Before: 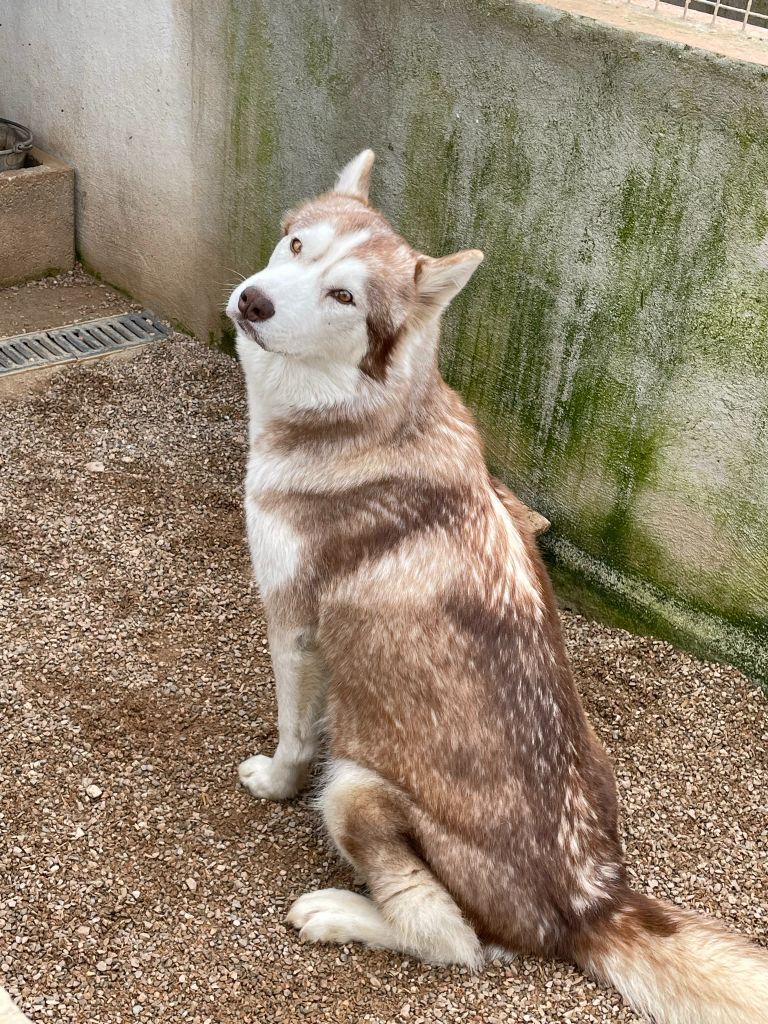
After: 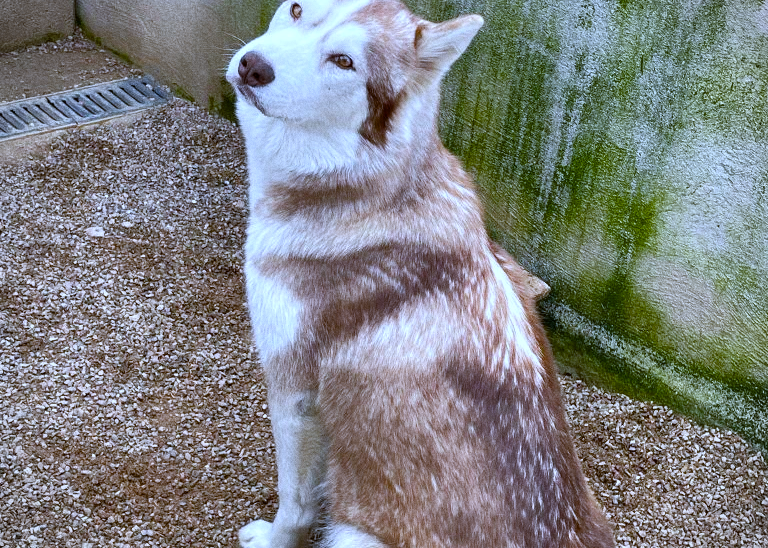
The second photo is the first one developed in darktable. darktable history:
crop and rotate: top 23.043%, bottom 23.437%
grain: coarseness 0.09 ISO
white balance: red 0.871, blue 1.249
vignetting: fall-off start 91.19%
color balance rgb: linear chroma grading › global chroma 8.12%, perceptual saturation grading › global saturation 9.07%, perceptual saturation grading › highlights -13.84%, perceptual saturation grading › mid-tones 14.88%, perceptual saturation grading › shadows 22.8%, perceptual brilliance grading › highlights 2.61%, global vibrance 12.07%
